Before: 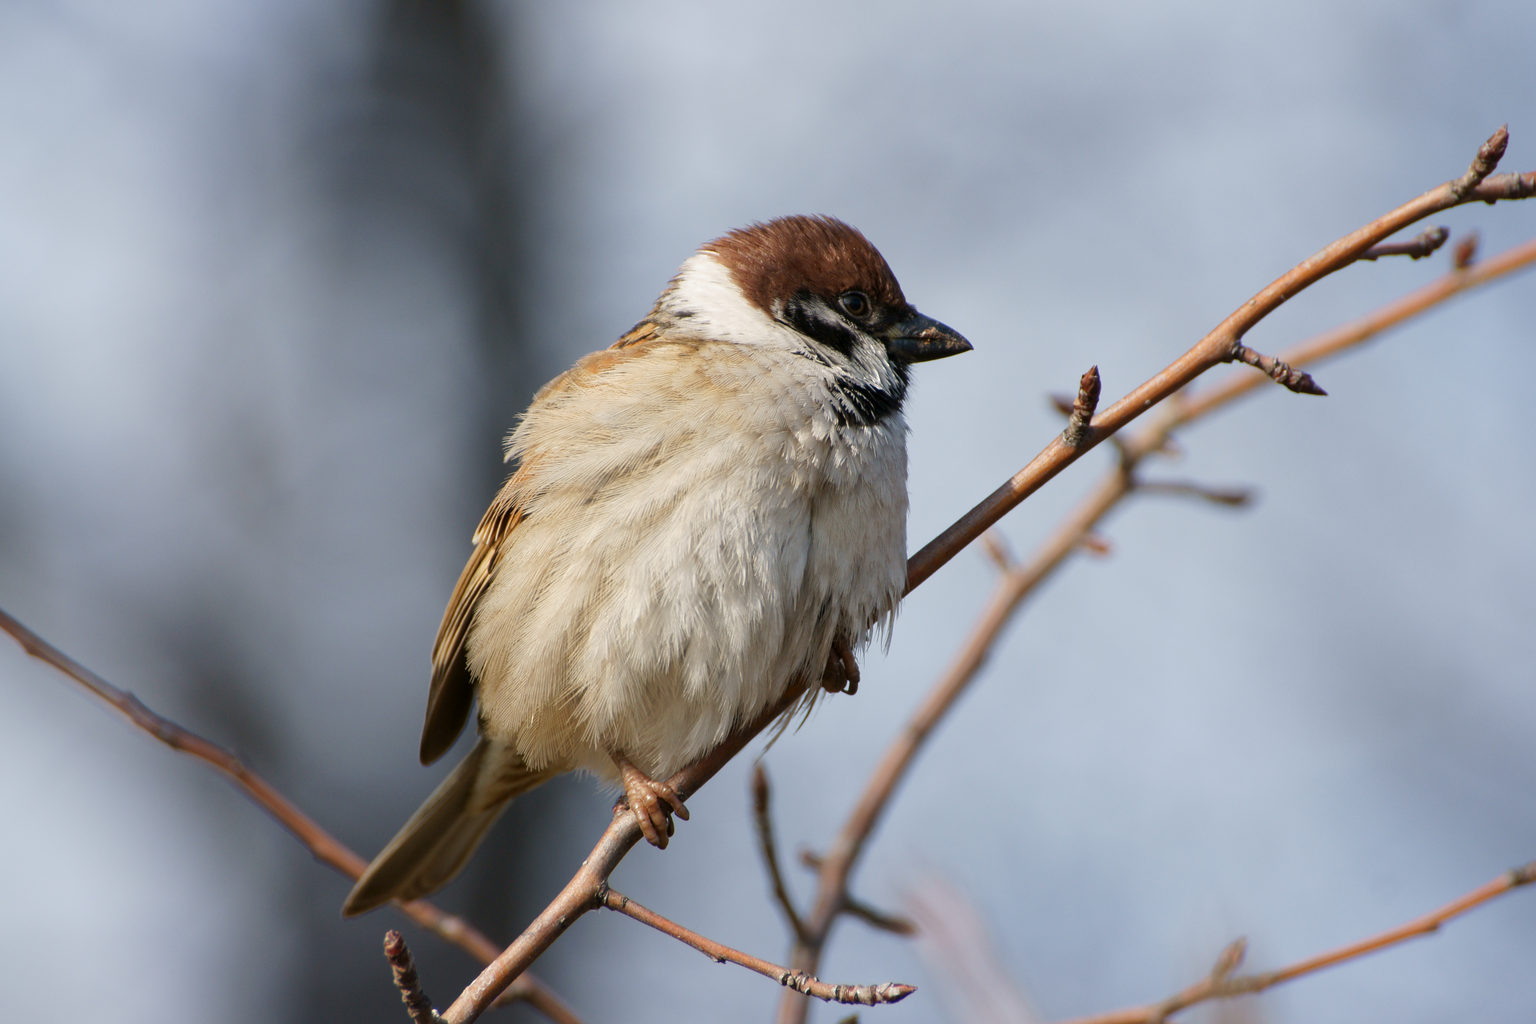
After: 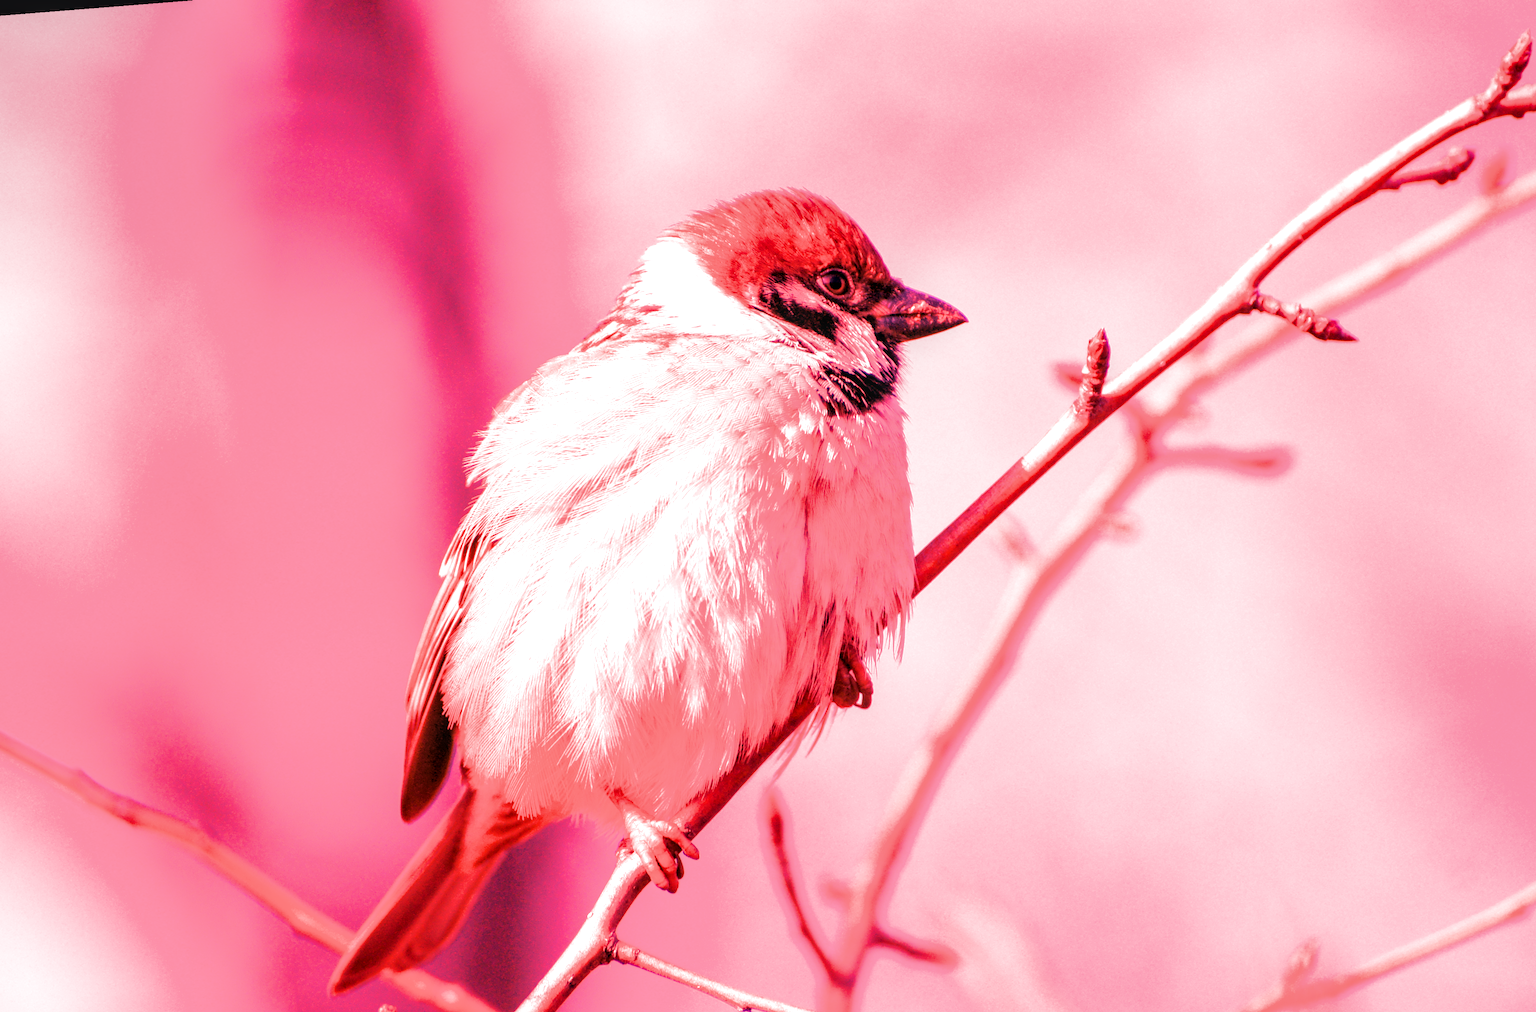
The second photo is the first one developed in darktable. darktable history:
color balance rgb: global vibrance 6.81%, saturation formula JzAzBz (2021)
crop: left 1.743%, right 0.268%, bottom 2.011%
rotate and perspective: rotation -4.57°, crop left 0.054, crop right 0.944, crop top 0.087, crop bottom 0.914
filmic rgb: black relative exposure -7.65 EV, white relative exposure 4.56 EV, hardness 3.61, color science v6 (2022)
white balance: red 4.26, blue 1.802
local contrast: on, module defaults
